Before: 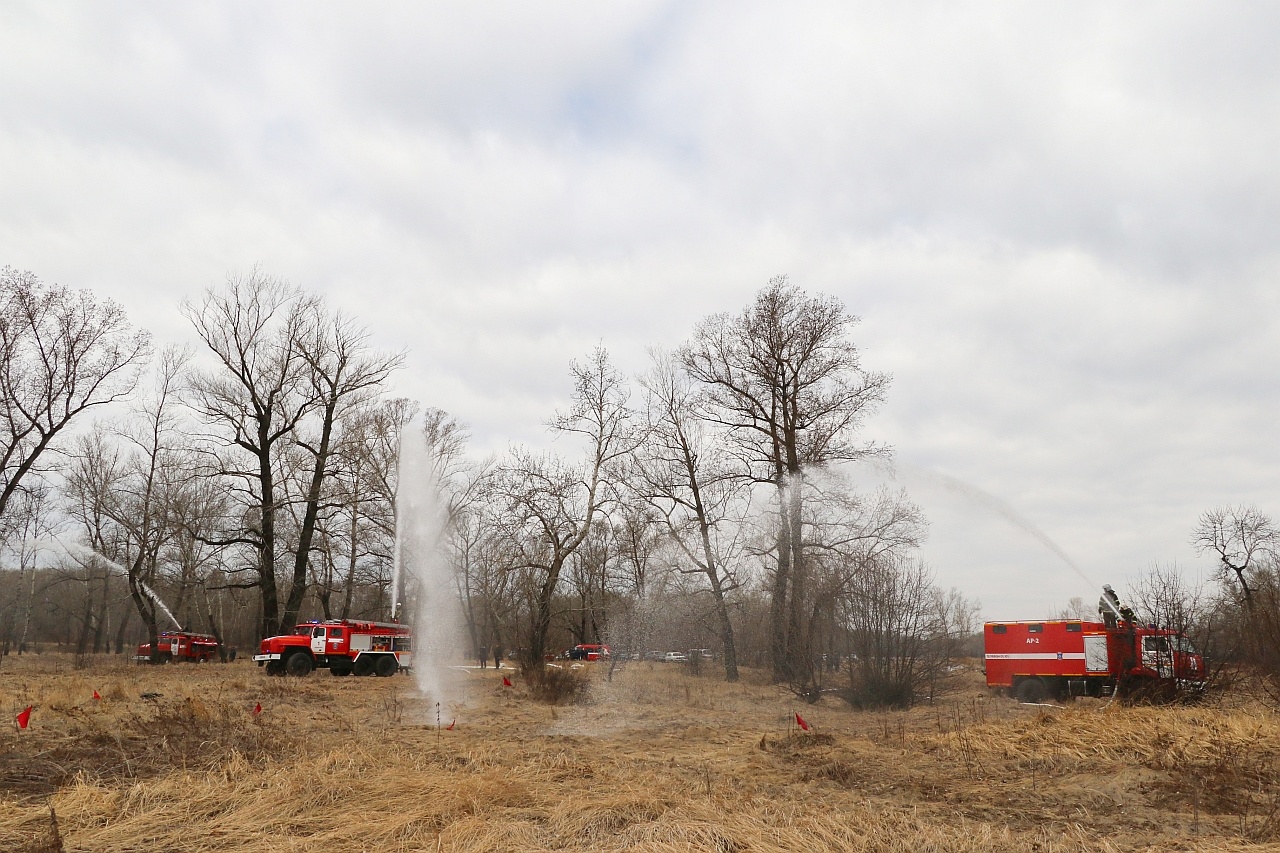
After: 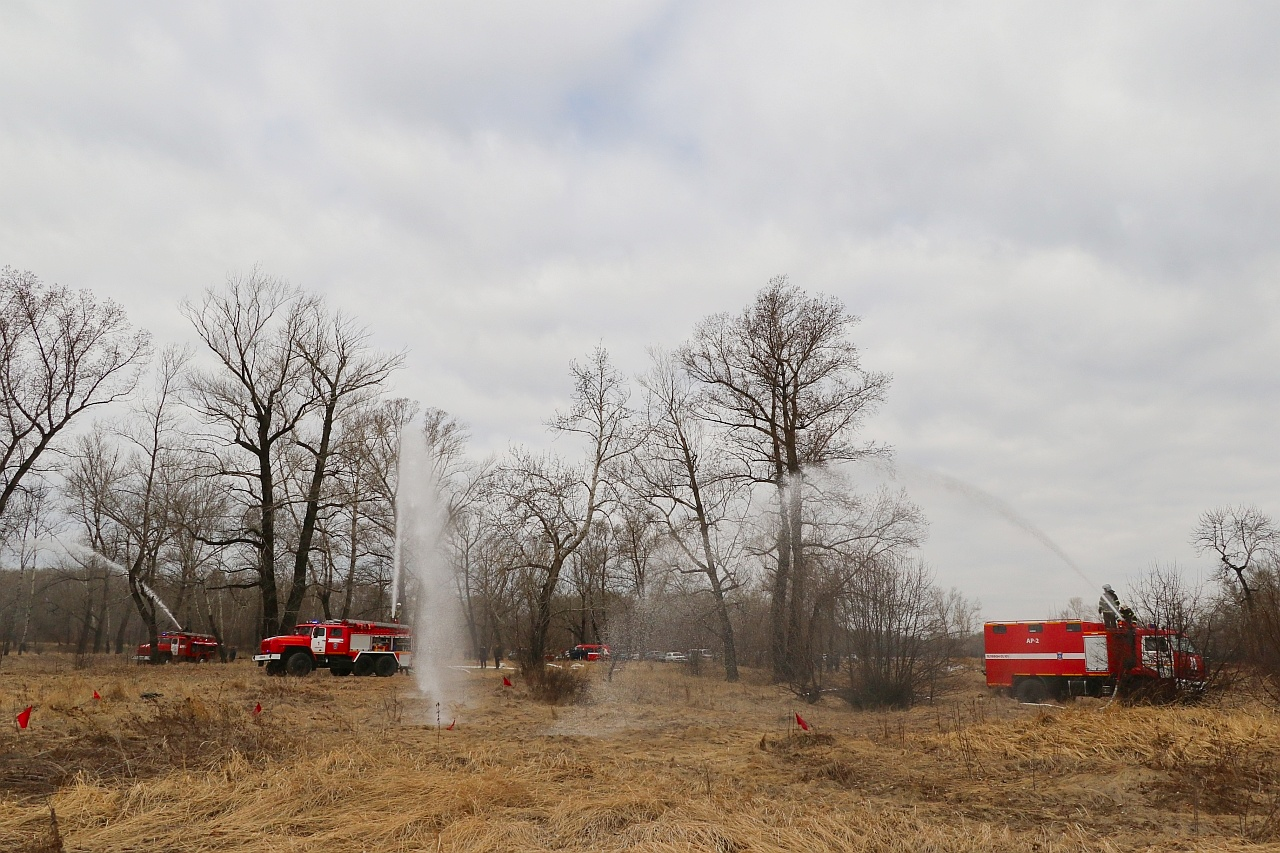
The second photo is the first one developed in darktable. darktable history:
contrast brightness saturation: saturation 0.103
exposure: exposure -0.272 EV, compensate highlight preservation false
